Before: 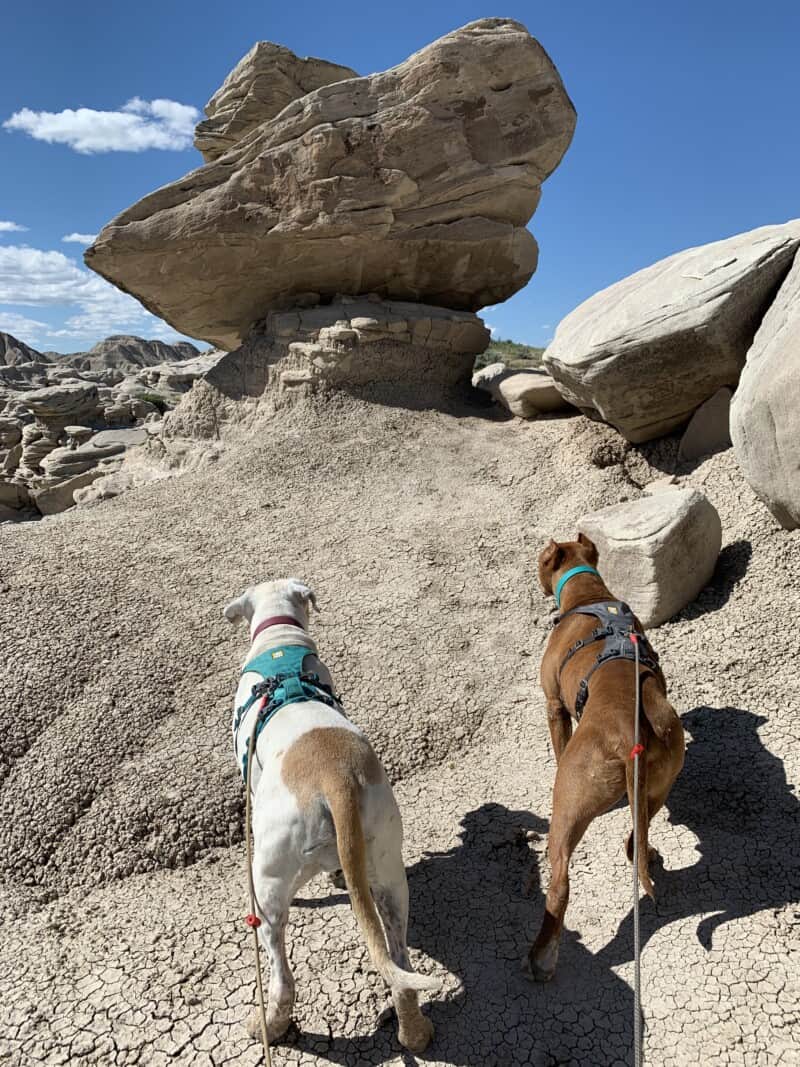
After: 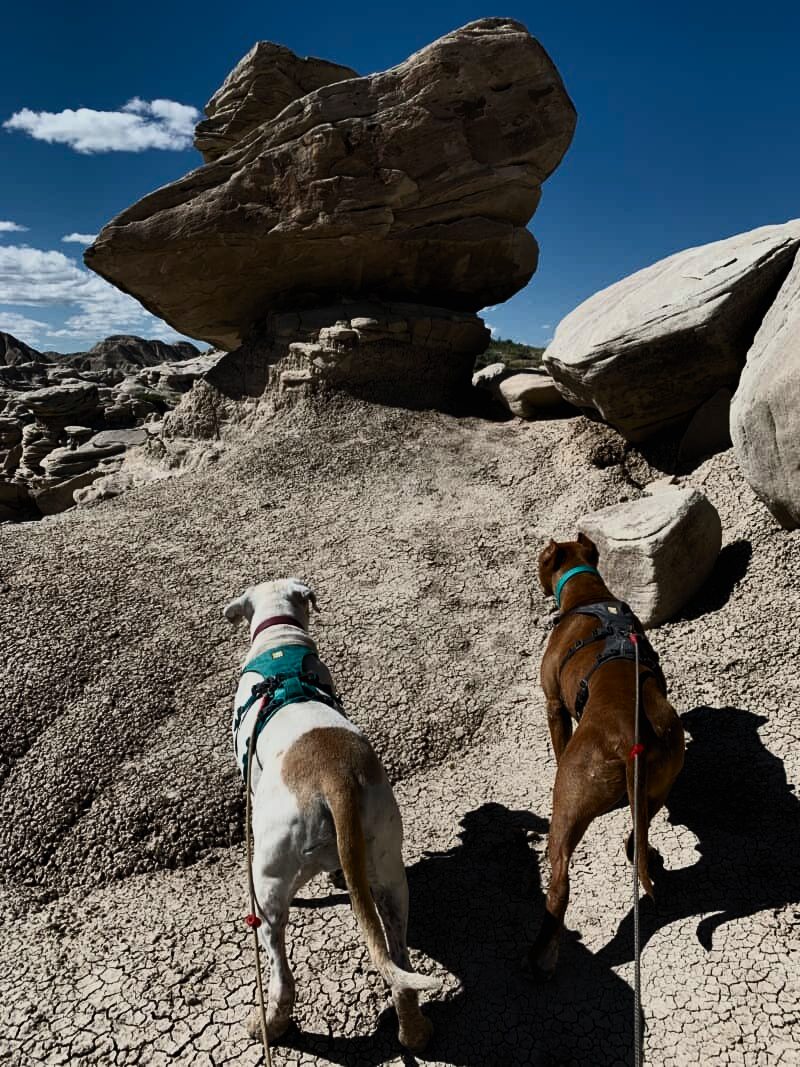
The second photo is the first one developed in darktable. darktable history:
contrast brightness saturation: contrast 0.62, brightness 0.34, saturation 0.14
exposure: exposure -1.468 EV, compensate highlight preservation false
filmic rgb: black relative exposure -9.22 EV, white relative exposure 6.77 EV, hardness 3.07, contrast 1.05
